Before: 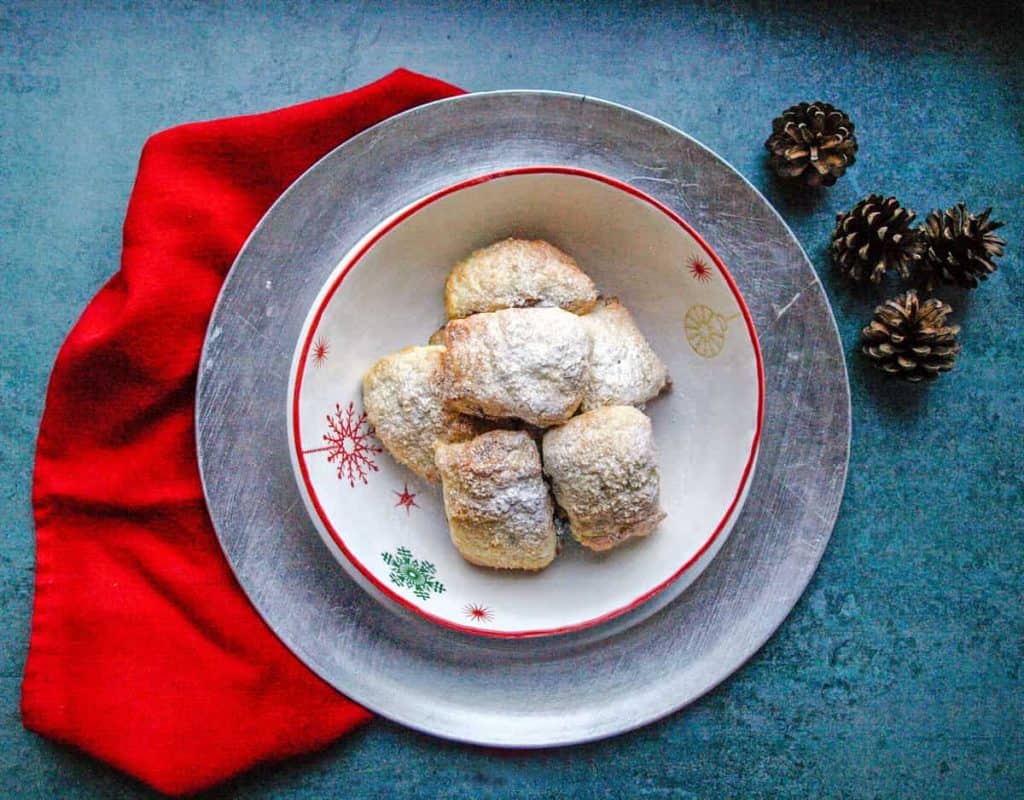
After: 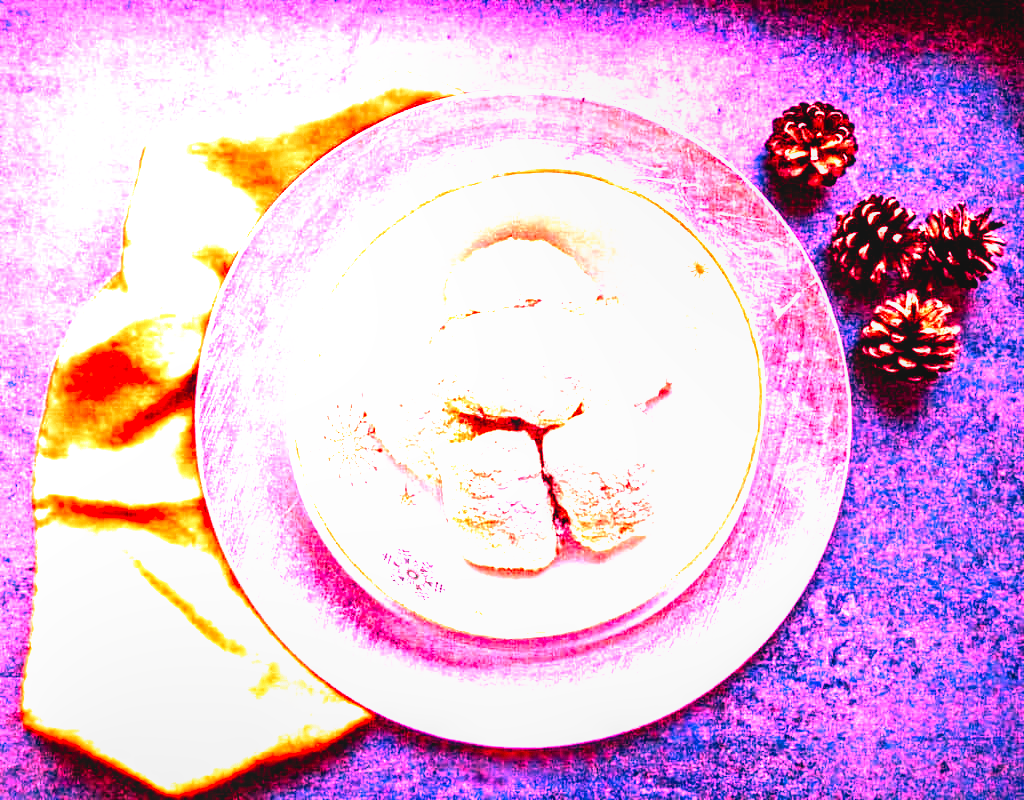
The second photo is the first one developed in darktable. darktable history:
filmic rgb: black relative exposure -8.2 EV, white relative exposure 2.2 EV, threshold 3 EV, hardness 7.11, latitude 85.74%, contrast 1.696, highlights saturation mix -4%, shadows ↔ highlights balance -2.69%, preserve chrominance no, color science v5 (2021), contrast in shadows safe, contrast in highlights safe, enable highlight reconstruction true
local contrast: detail 110%
white balance: red 4.26, blue 1.802
